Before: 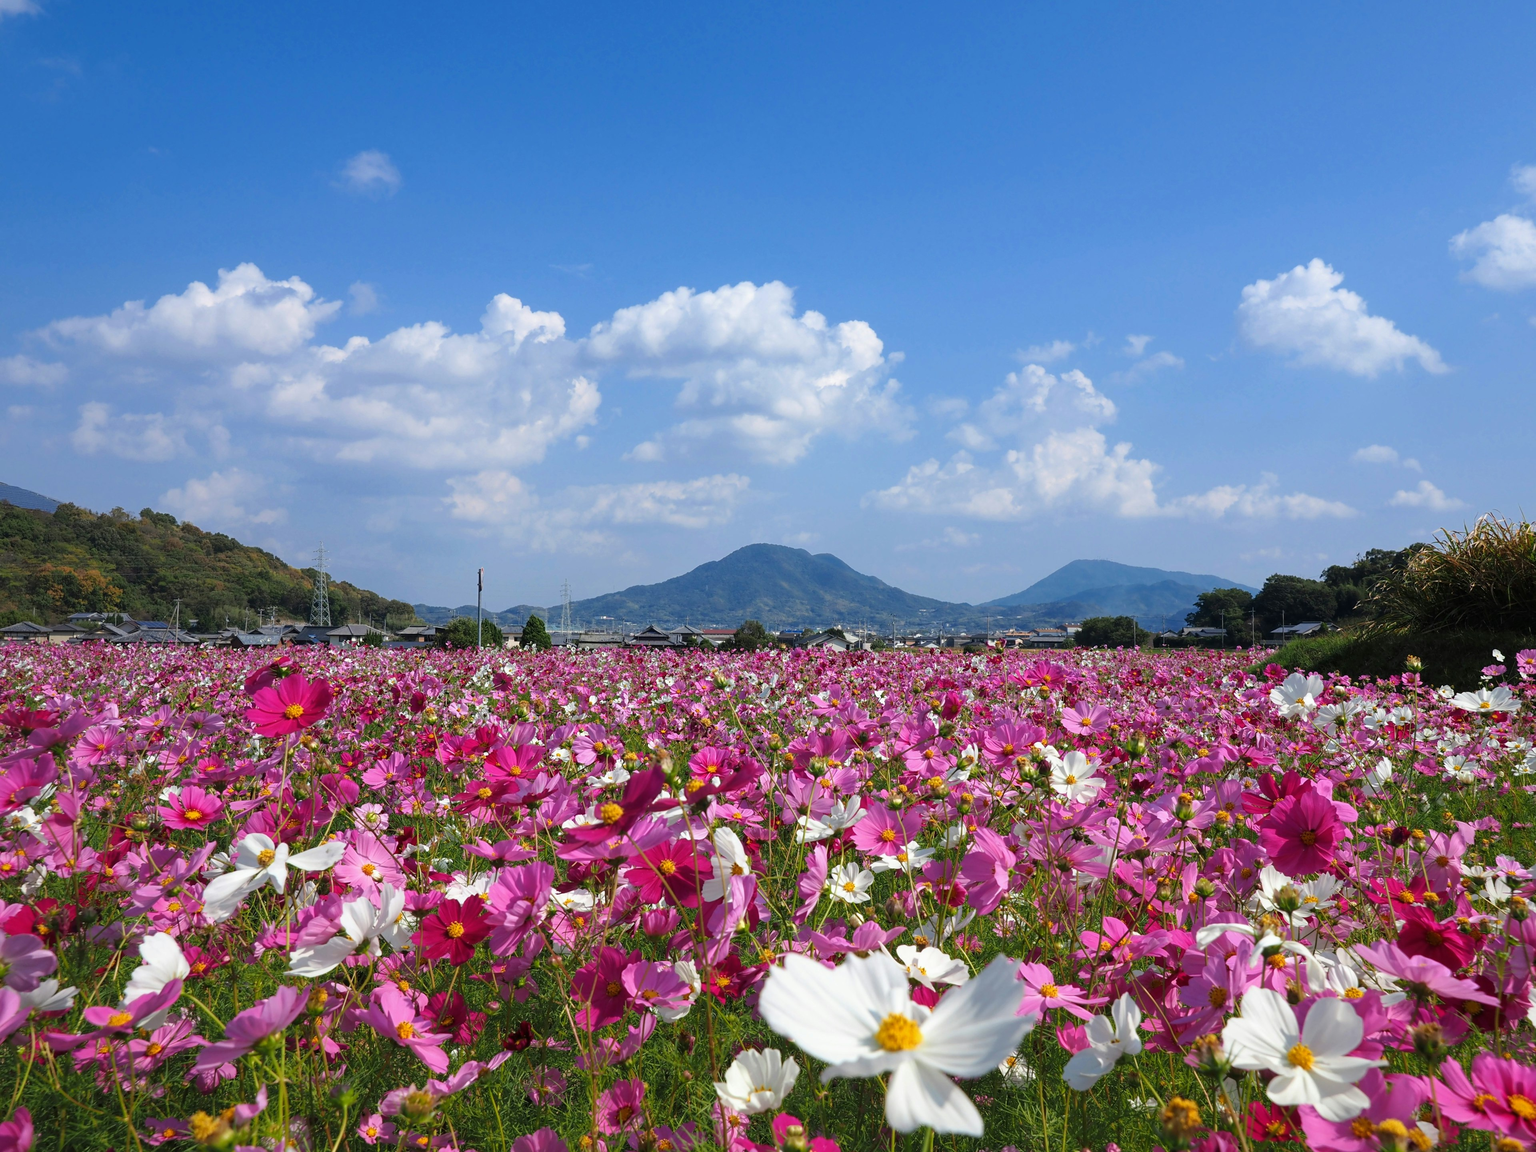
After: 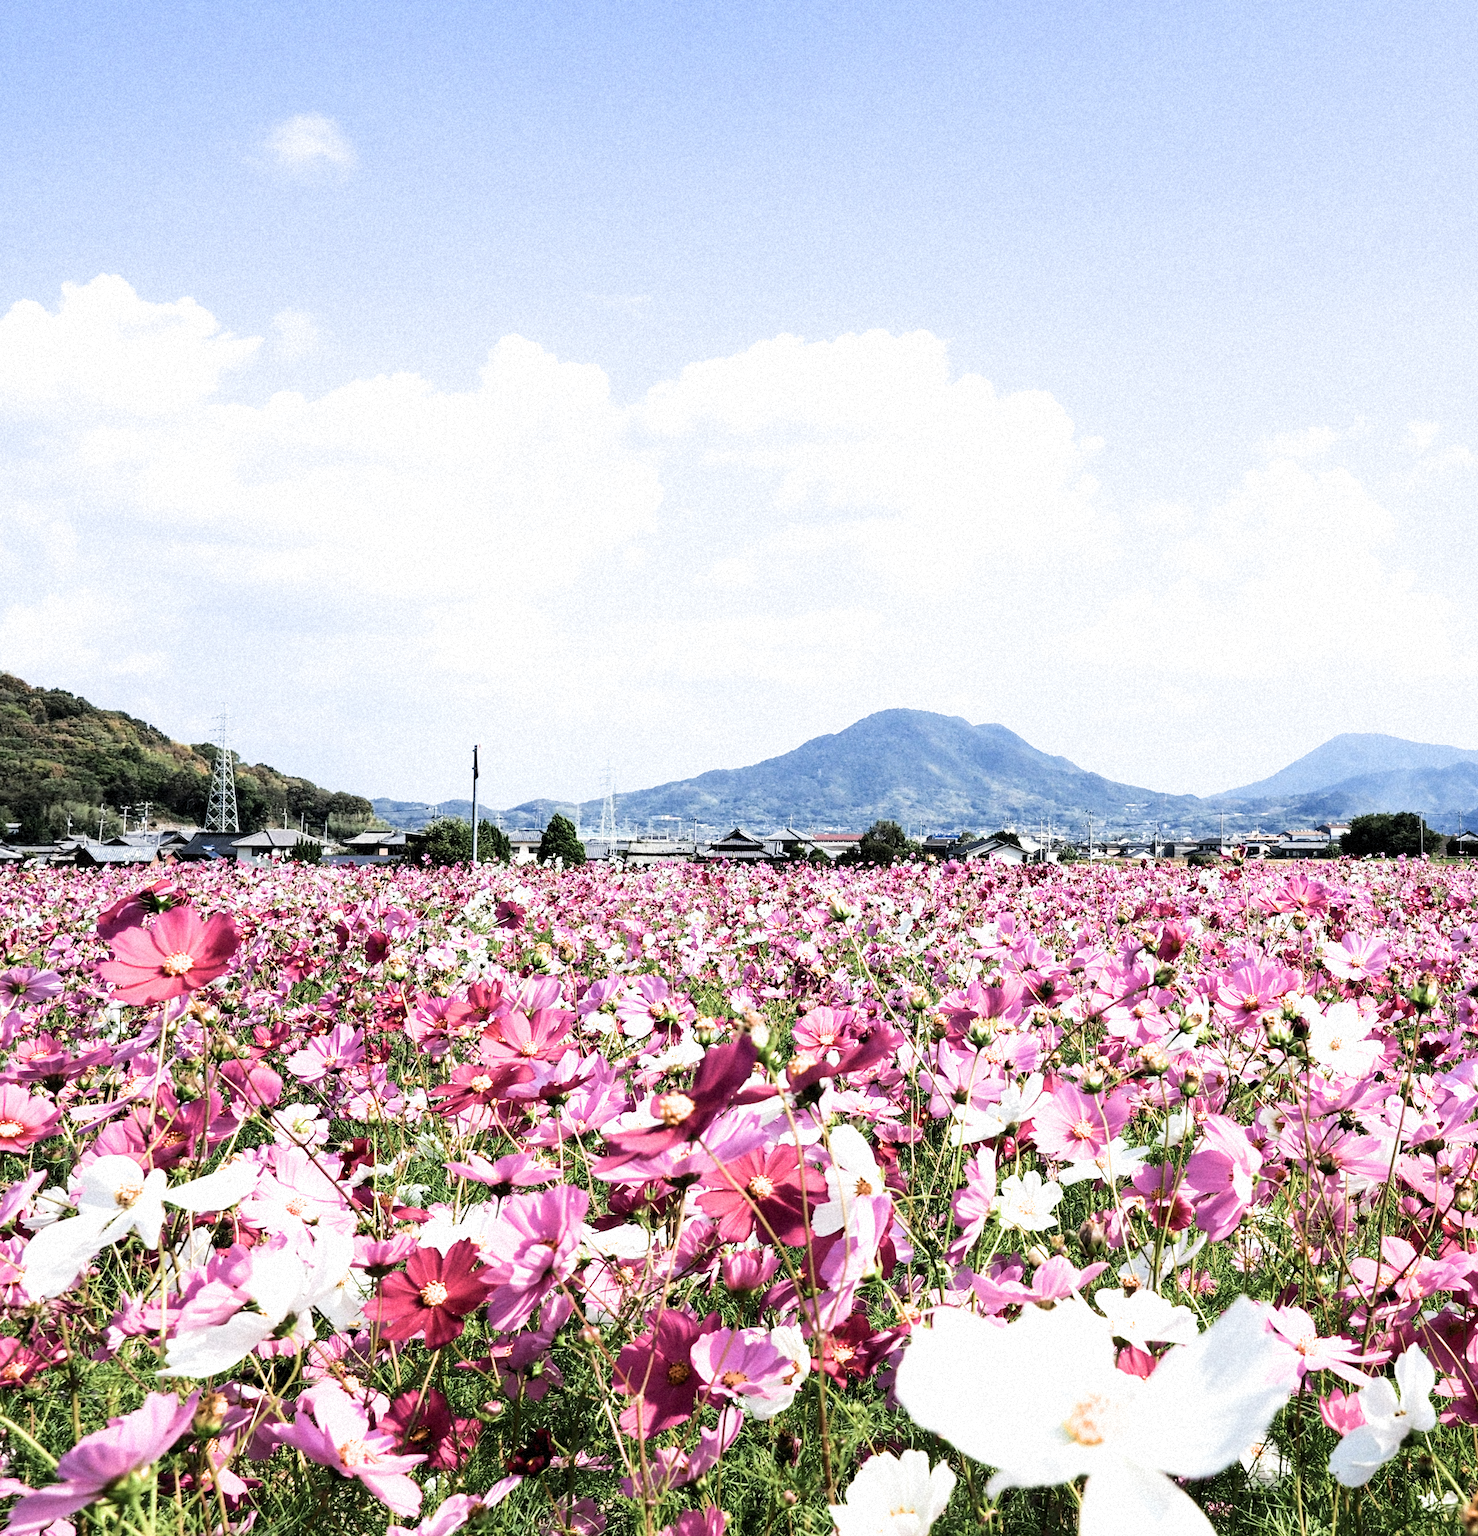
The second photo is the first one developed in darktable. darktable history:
crop and rotate: left 13.409%, right 19.924%
rotate and perspective: rotation -0.013°, lens shift (vertical) -0.027, lens shift (horizontal) 0.178, crop left 0.016, crop right 0.989, crop top 0.082, crop bottom 0.918
exposure: black level correction 0, exposure 1.75 EV, compensate exposure bias true, compensate highlight preservation false
grain: mid-tones bias 0%
color balance rgb: perceptual saturation grading › highlights -31.88%, perceptual saturation grading › mid-tones 5.8%, perceptual saturation grading › shadows 18.12%, perceptual brilliance grading › highlights 3.62%, perceptual brilliance grading › mid-tones -18.12%, perceptual brilliance grading › shadows -41.3%
filmic rgb: black relative exposure -5 EV, white relative exposure 3.5 EV, hardness 3.19, contrast 1.2, highlights saturation mix -50%
